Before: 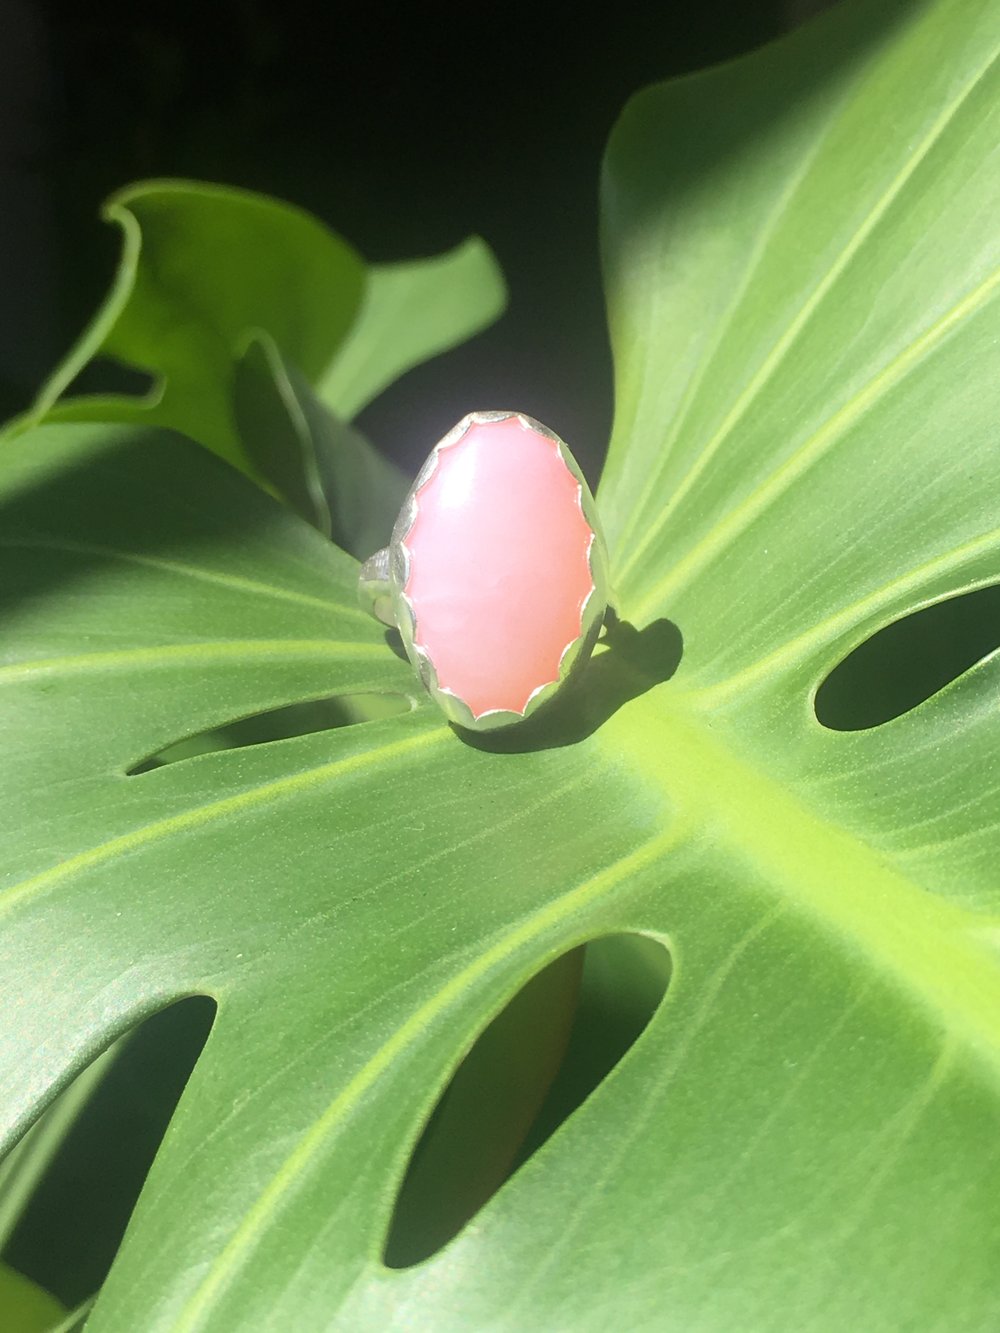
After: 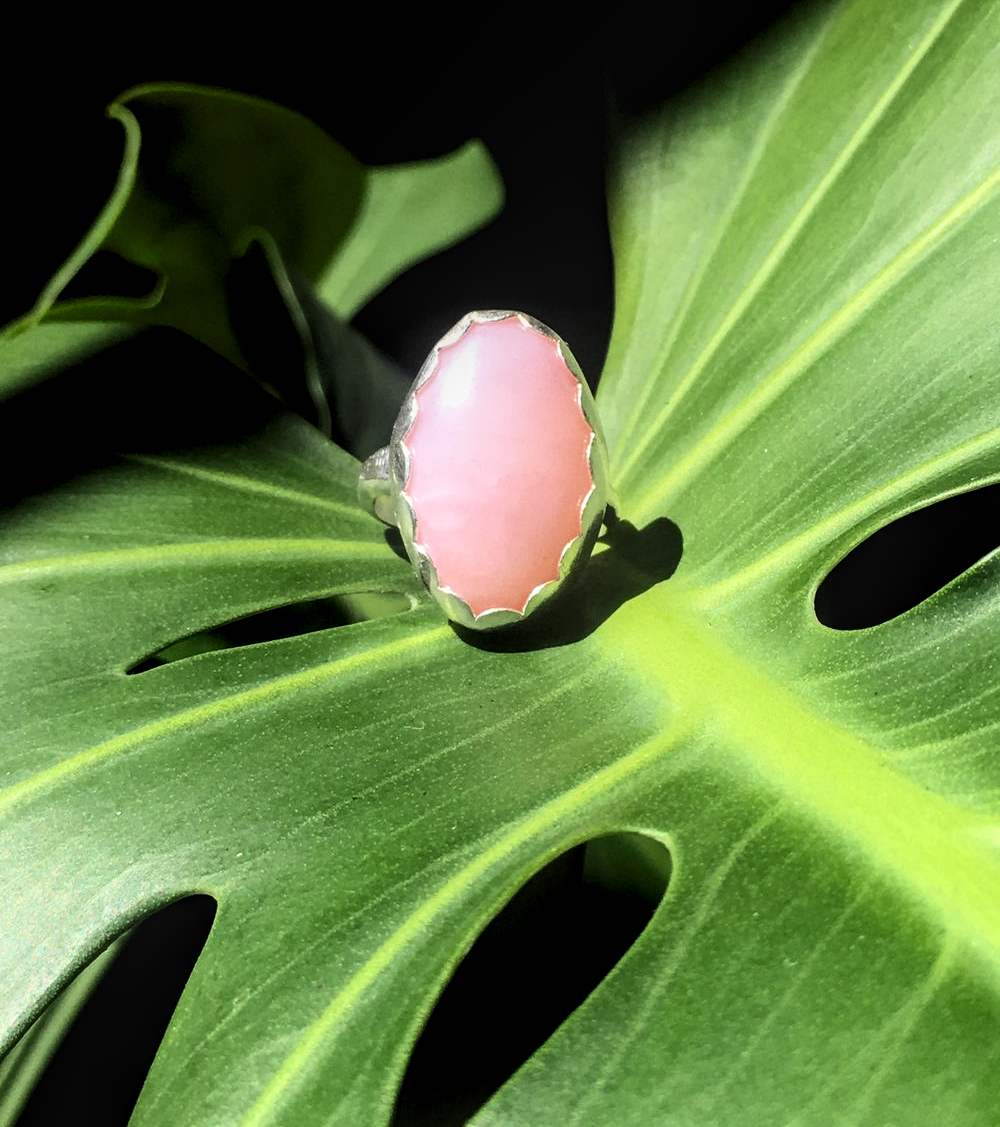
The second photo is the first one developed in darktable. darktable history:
local contrast: detail 130%
crop: top 7.597%, bottom 7.819%
levels: gray 59.35%, levels [0.116, 0.574, 1]
contrast brightness saturation: contrast 0.243, brightness -0.221, saturation 0.138
